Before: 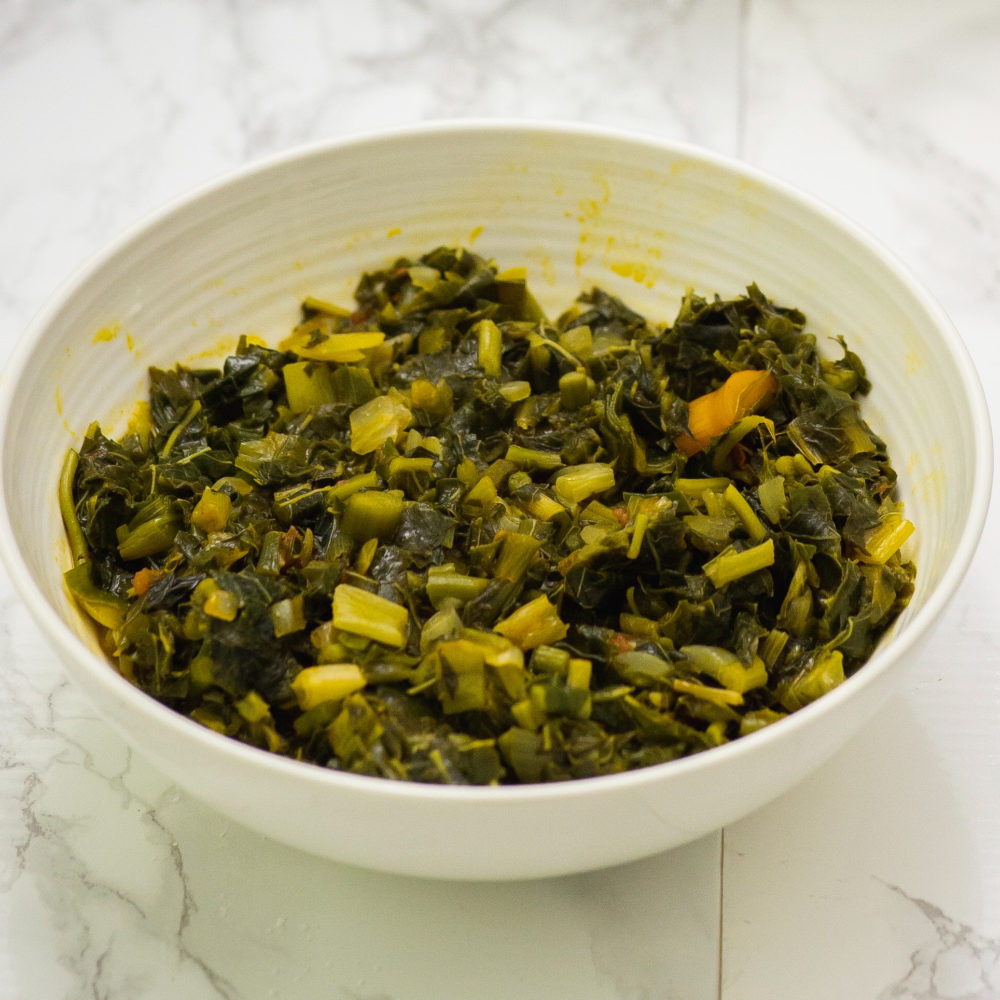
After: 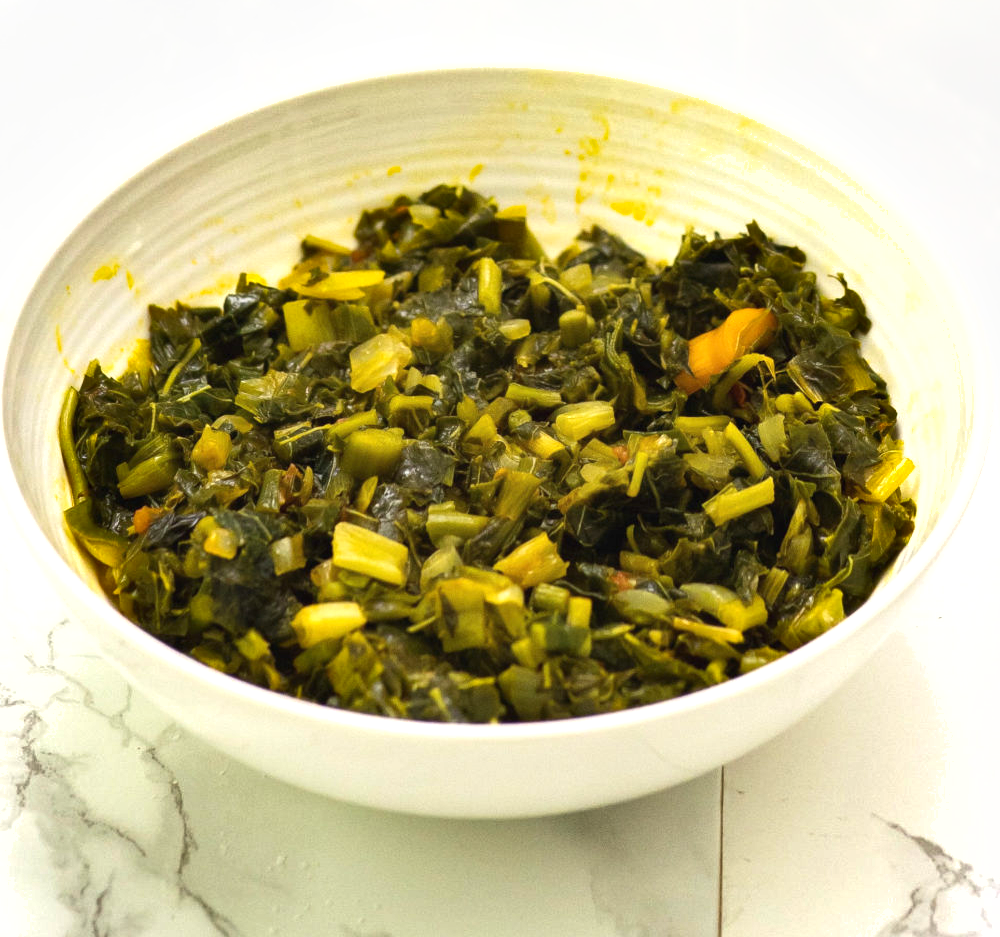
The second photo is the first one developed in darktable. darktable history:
shadows and highlights: shadows 60, soften with gaussian
crop and rotate: top 6.25%
exposure: black level correction 0, exposure 0.7 EV, compensate exposure bias true, compensate highlight preservation false
